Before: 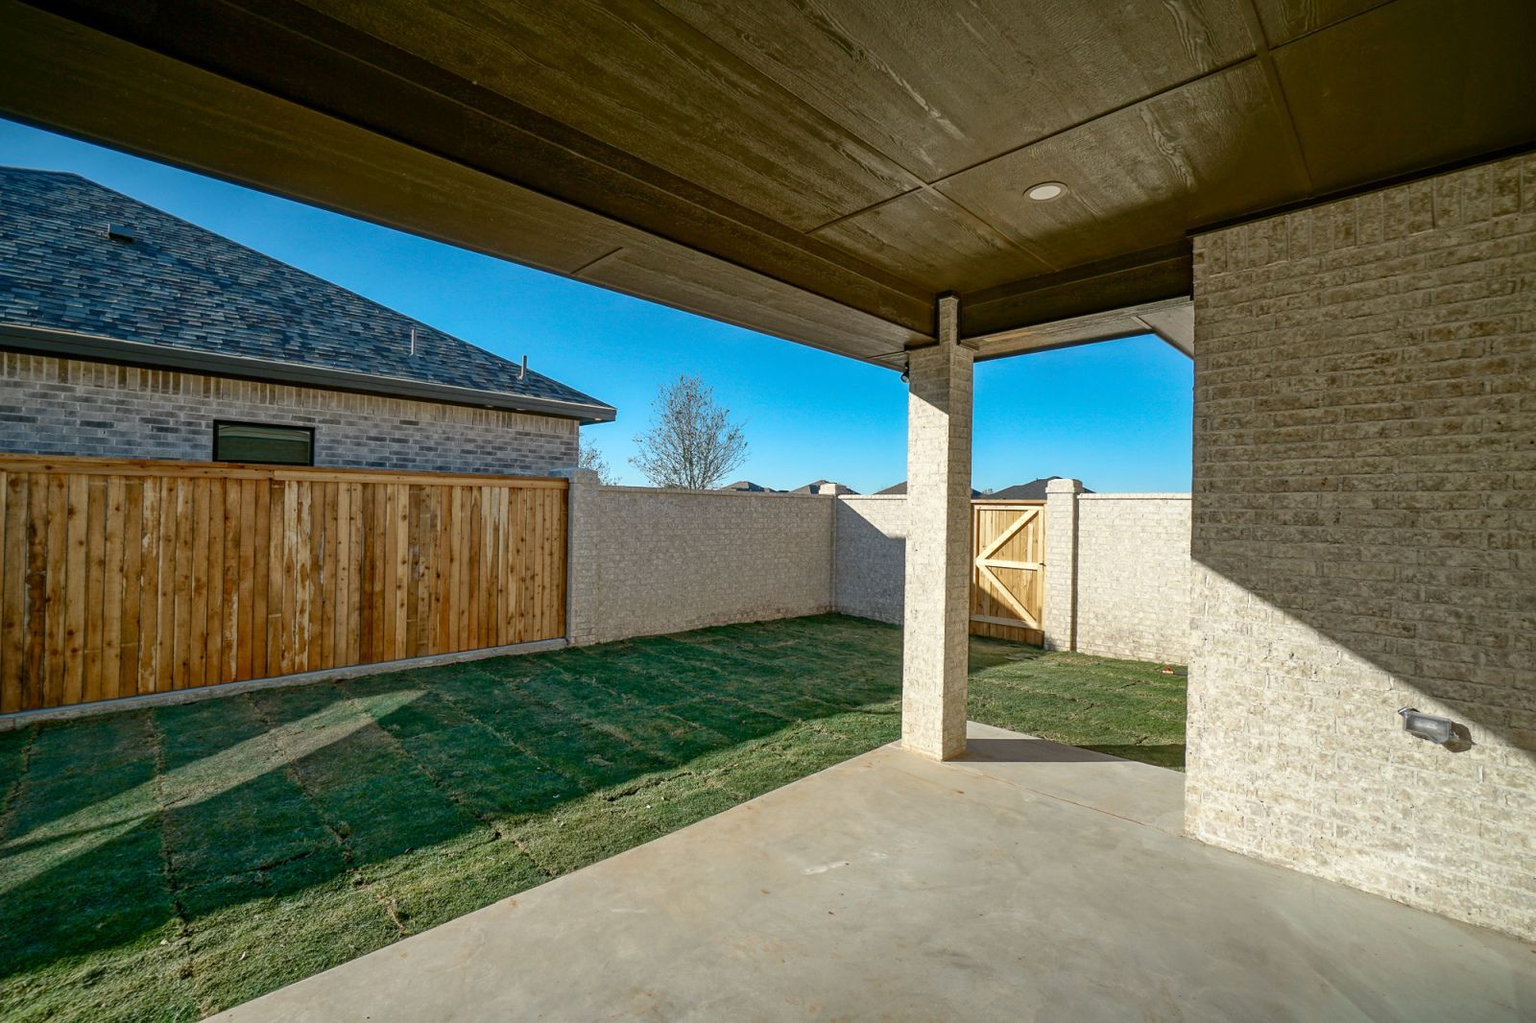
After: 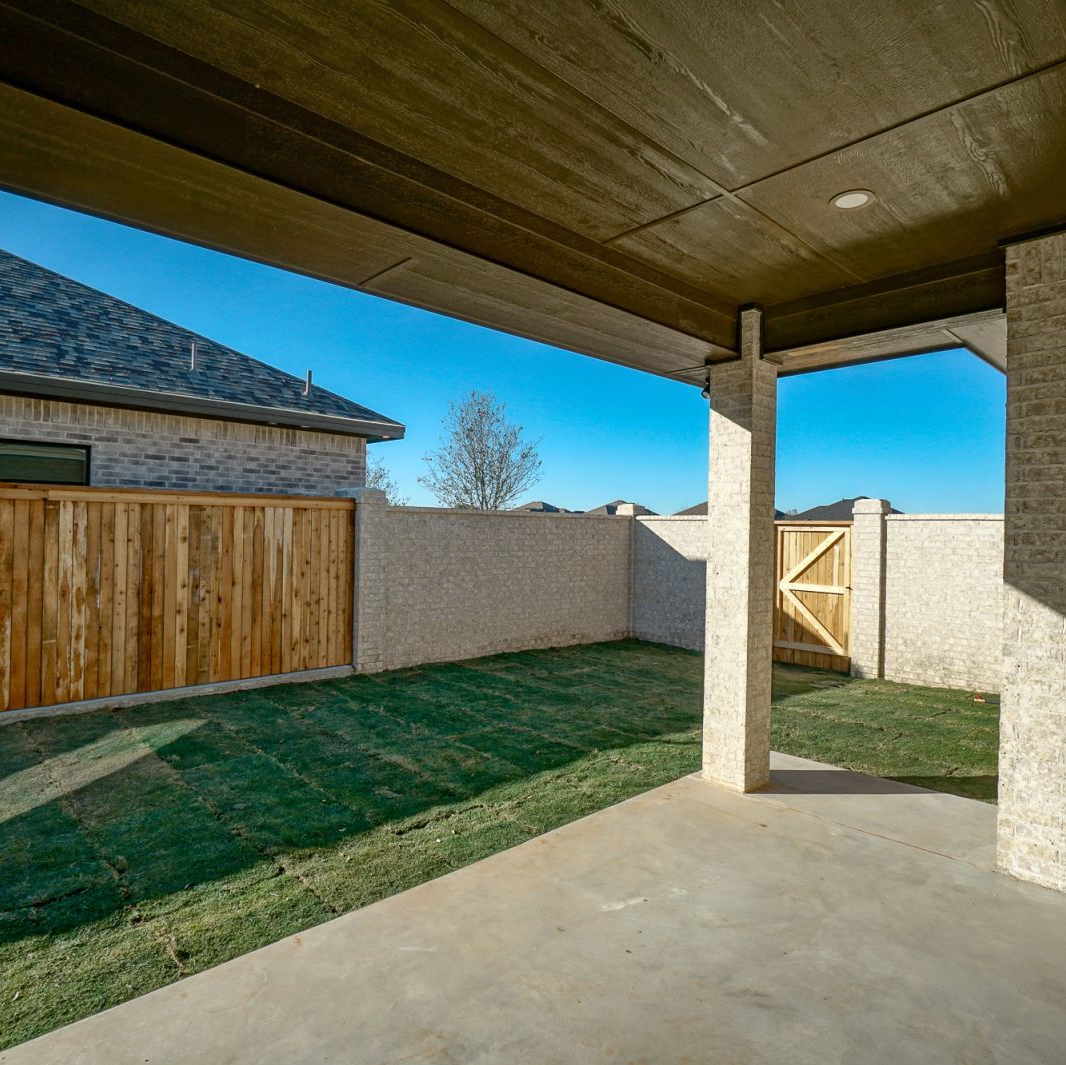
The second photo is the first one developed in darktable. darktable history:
shadows and highlights: shadows 20.93, highlights -35.55, soften with gaussian
crop and rotate: left 14.881%, right 18.444%
